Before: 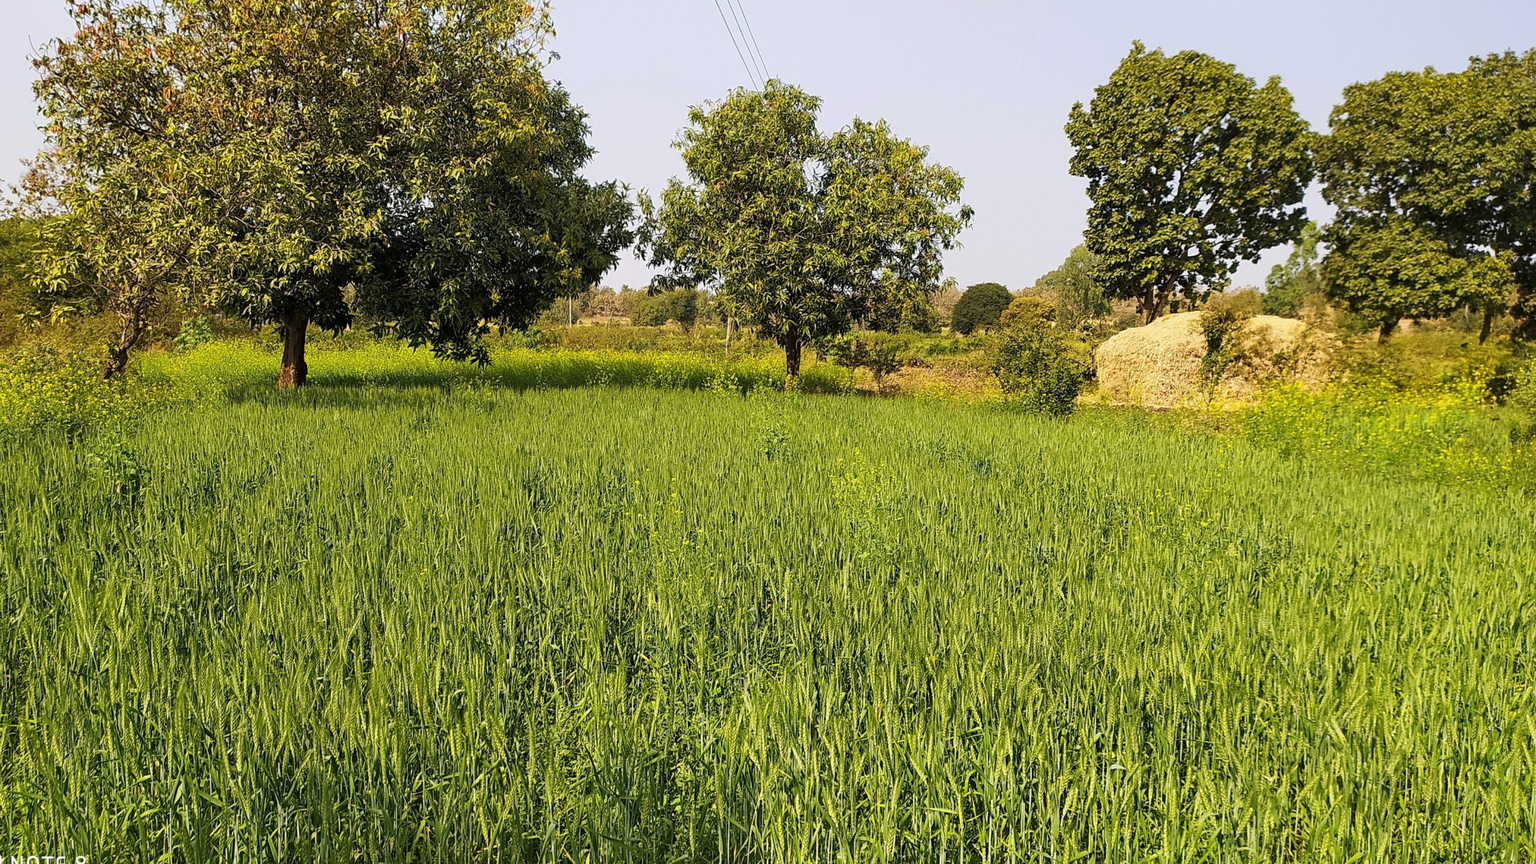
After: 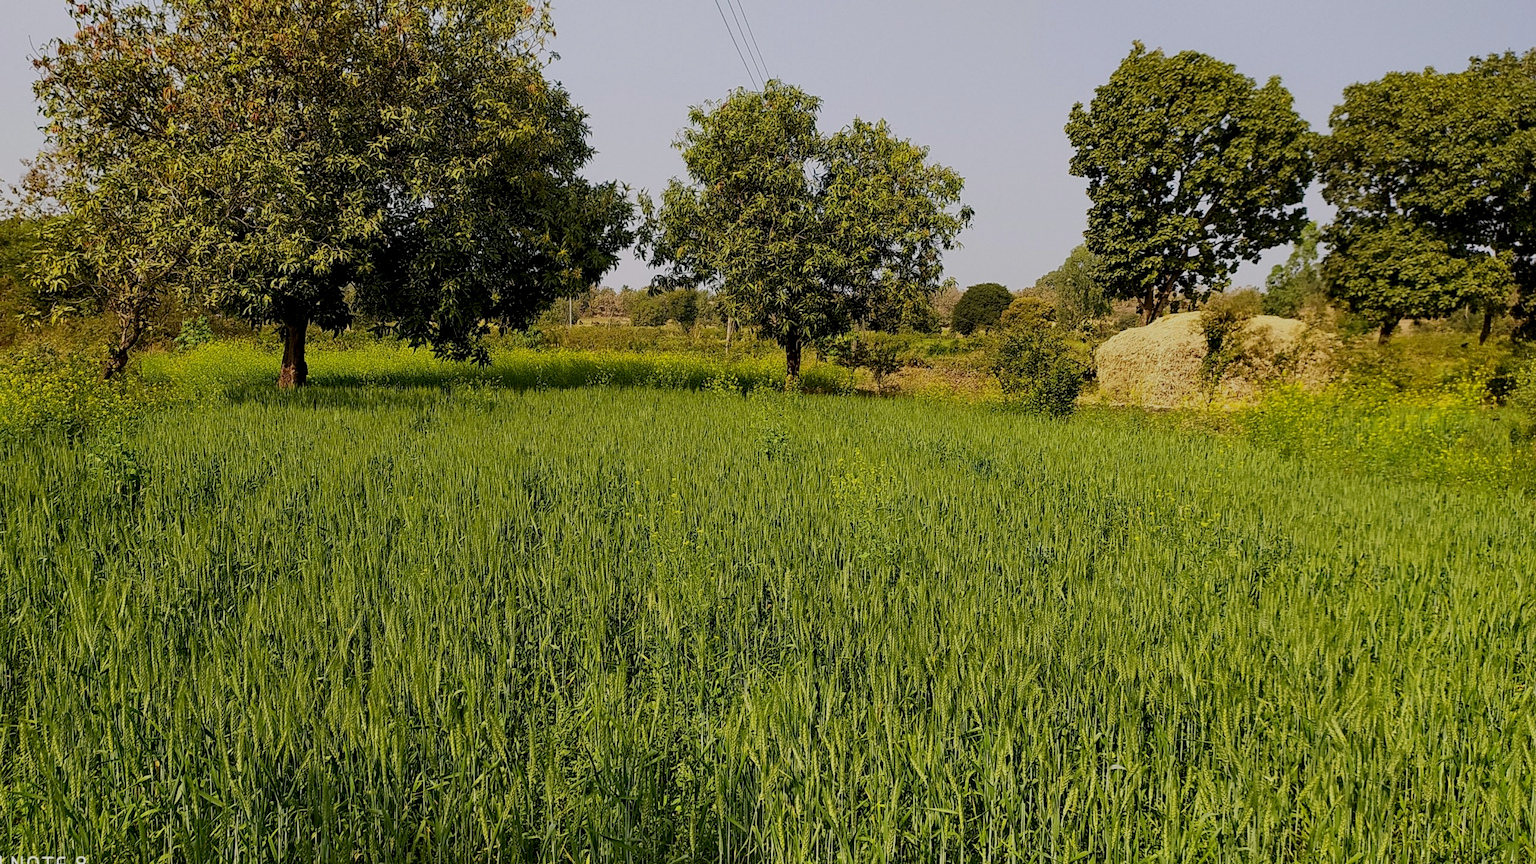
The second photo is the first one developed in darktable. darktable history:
exposure: black level correction 0.009, exposure -0.629 EV, compensate highlight preservation false
